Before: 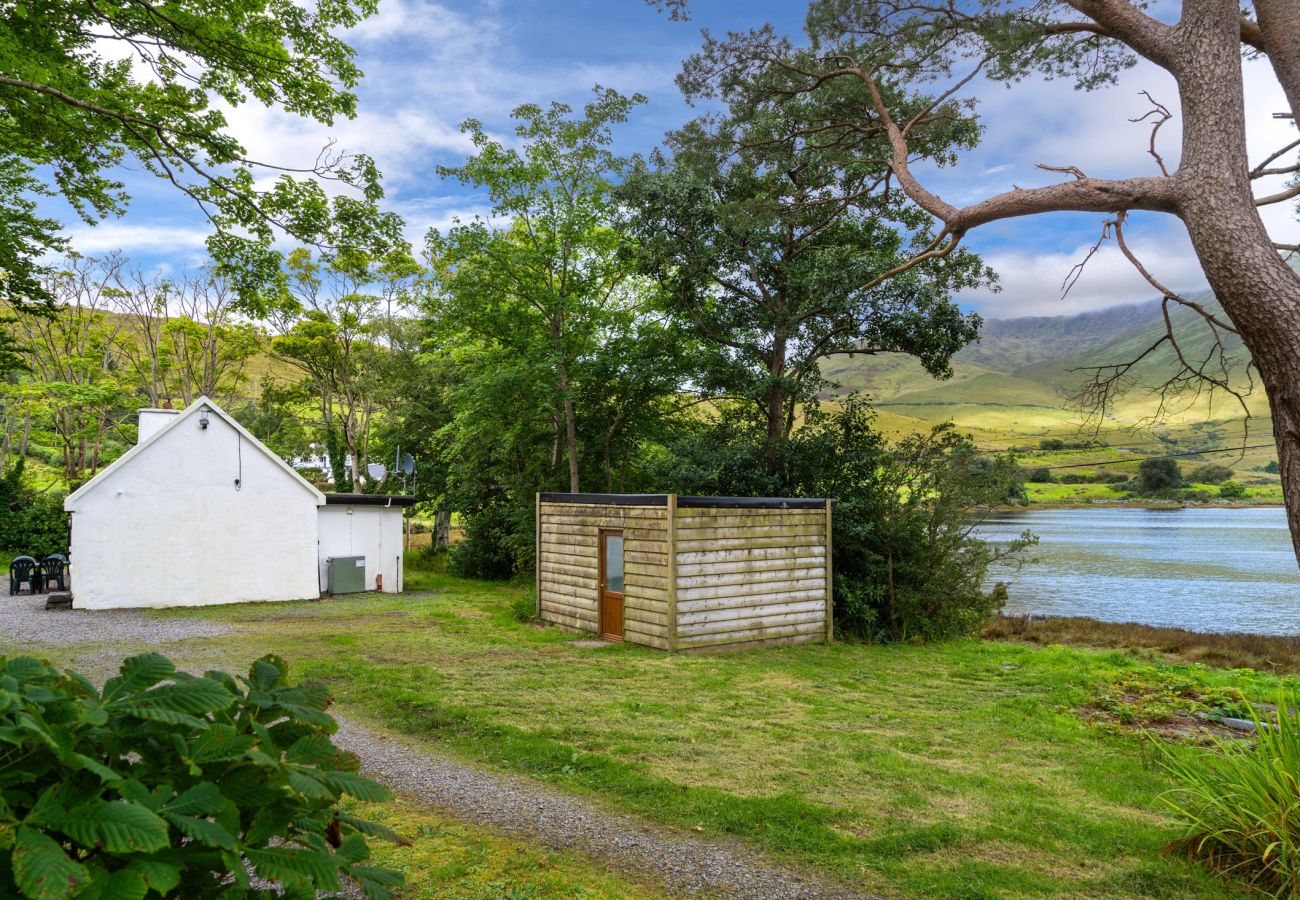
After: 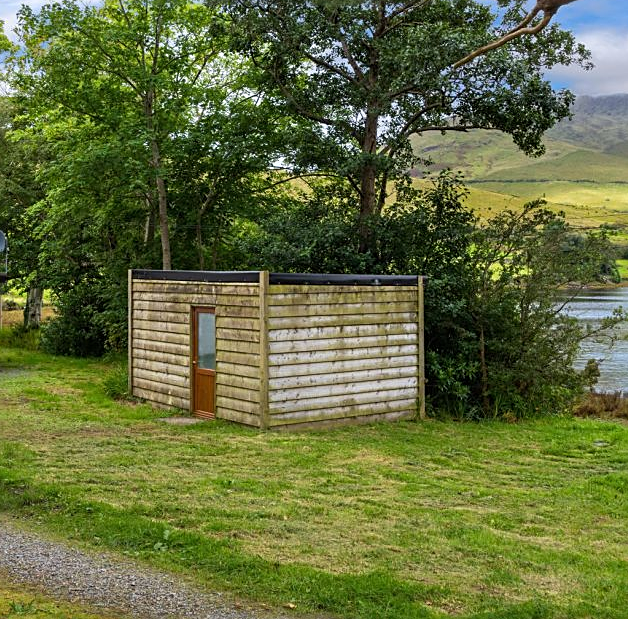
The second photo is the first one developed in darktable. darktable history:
sharpen: on, module defaults
crop: left 31.413%, top 24.807%, right 20.272%, bottom 6.313%
